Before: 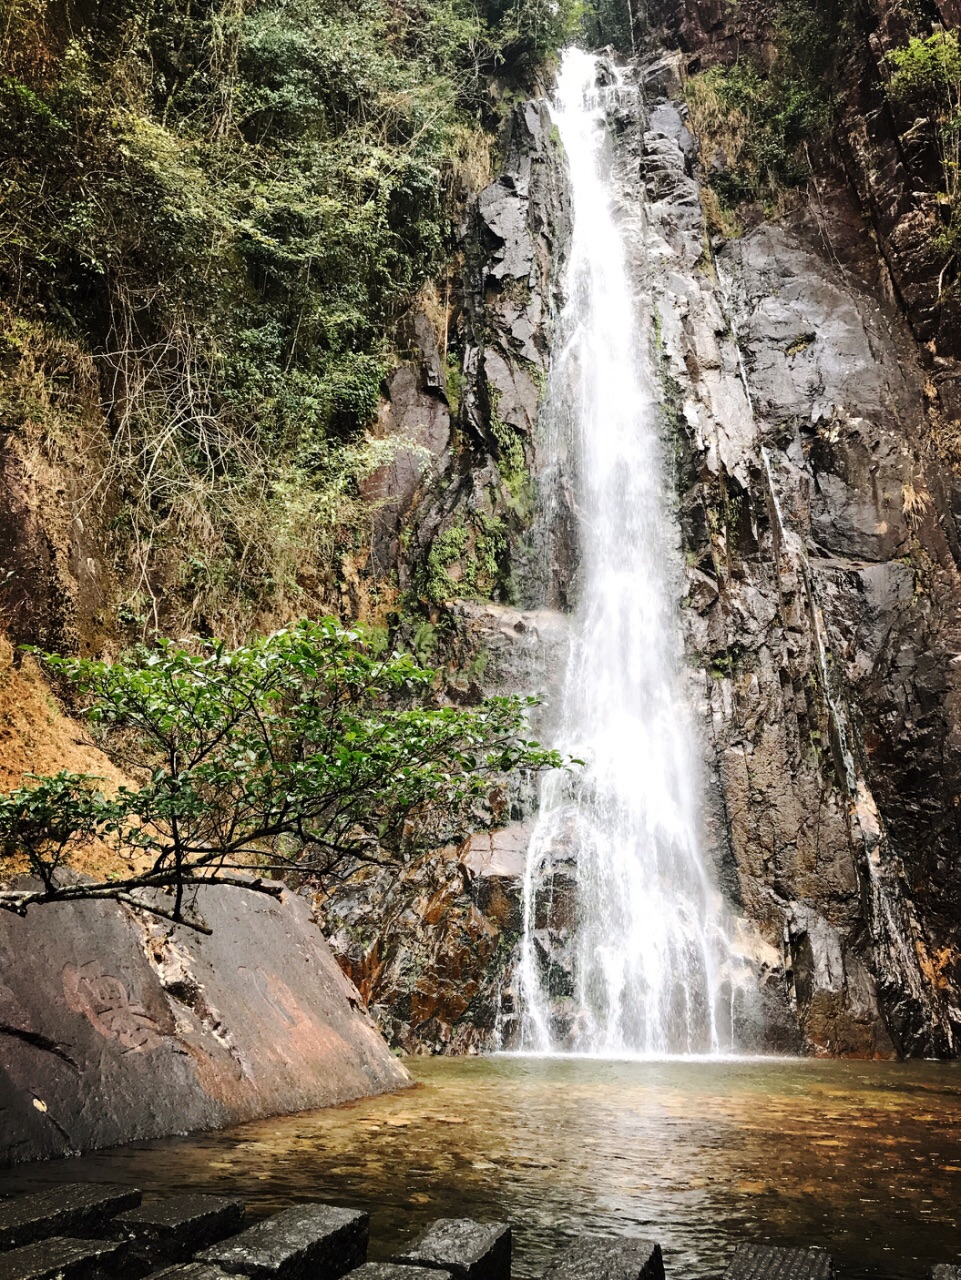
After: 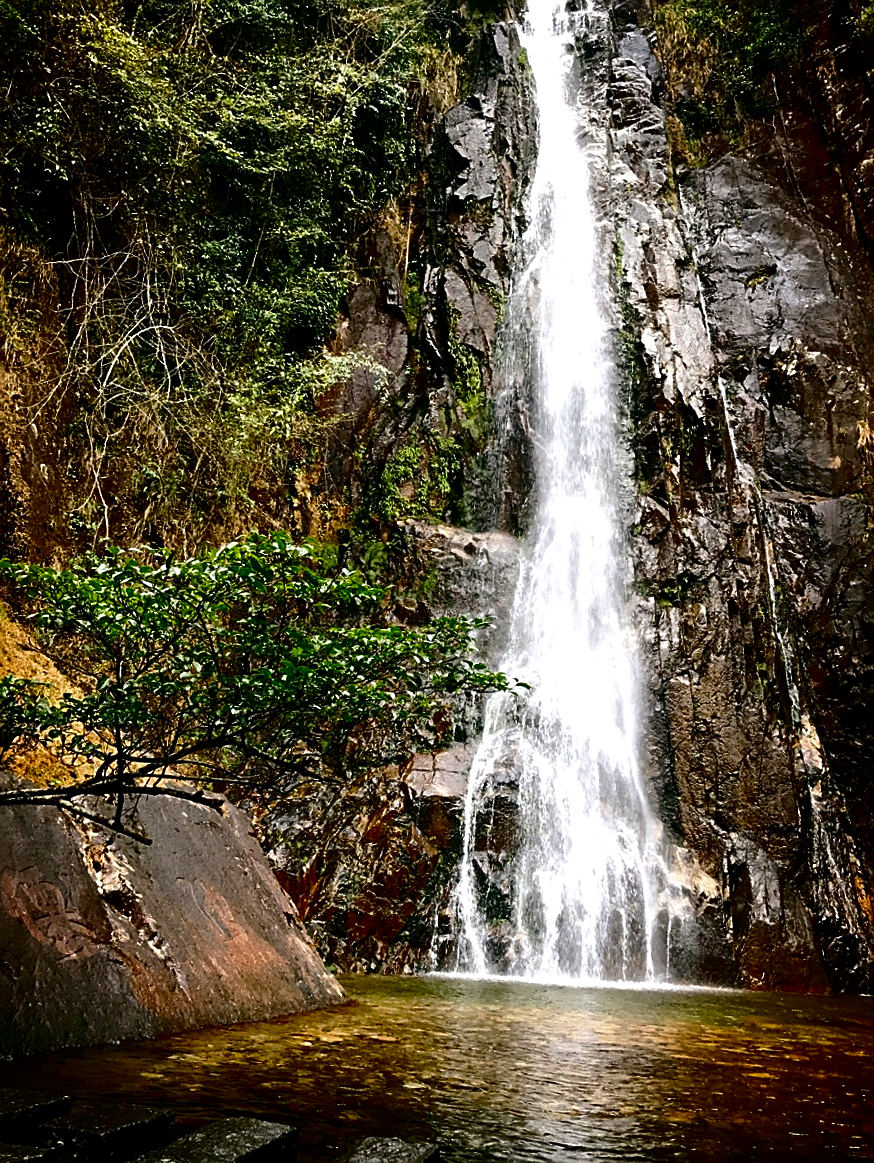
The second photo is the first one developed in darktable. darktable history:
exposure: black level correction 0.005, exposure 0.017 EV, compensate exposure bias true, compensate highlight preservation false
contrast brightness saturation: contrast 0.085, brightness -0.576, saturation 0.171
sharpen: amount 0.497
crop and rotate: angle -2.09°, left 3.126%, top 4.19%, right 1.544%, bottom 0.543%
color balance rgb: shadows lift › luminance -7.898%, shadows lift › chroma 2.187%, shadows lift › hue 162.72°, perceptual saturation grading › global saturation 19.824%, perceptual brilliance grading › highlights 2.747%, global vibrance 9.335%
